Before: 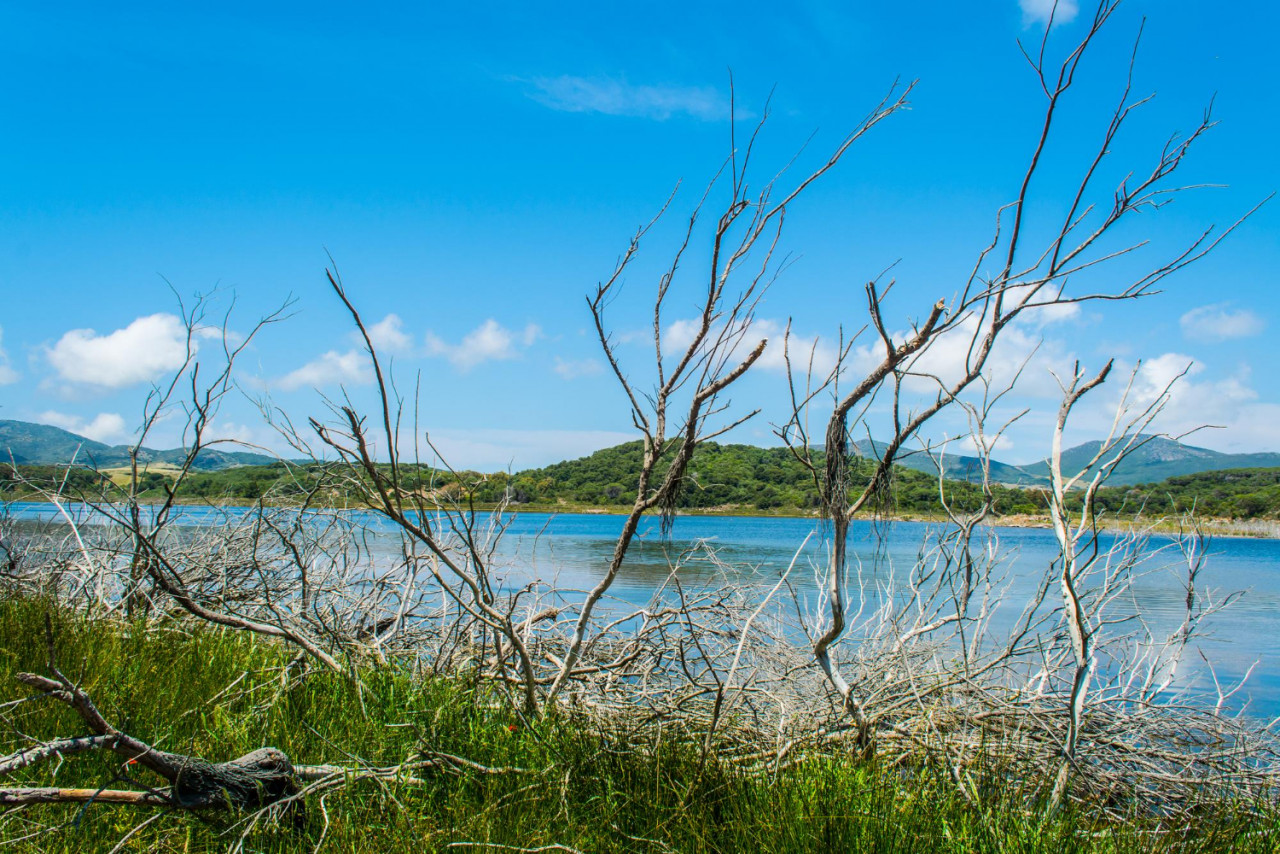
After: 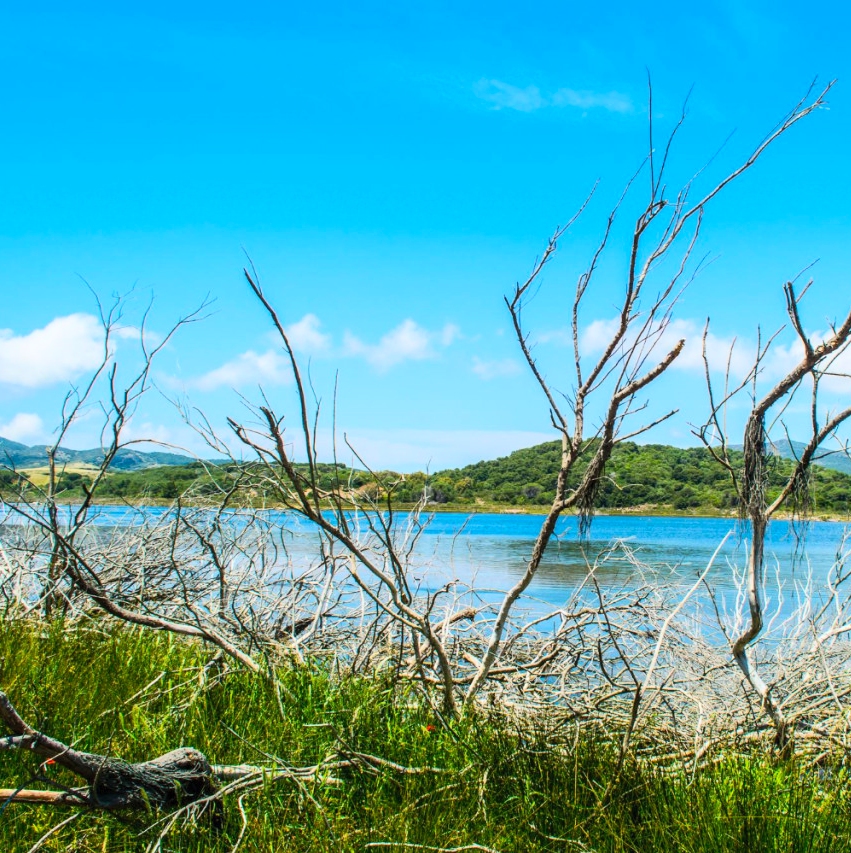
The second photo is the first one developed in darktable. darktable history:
contrast brightness saturation: contrast 0.205, brightness 0.164, saturation 0.227
crop and rotate: left 6.424%, right 27.031%
